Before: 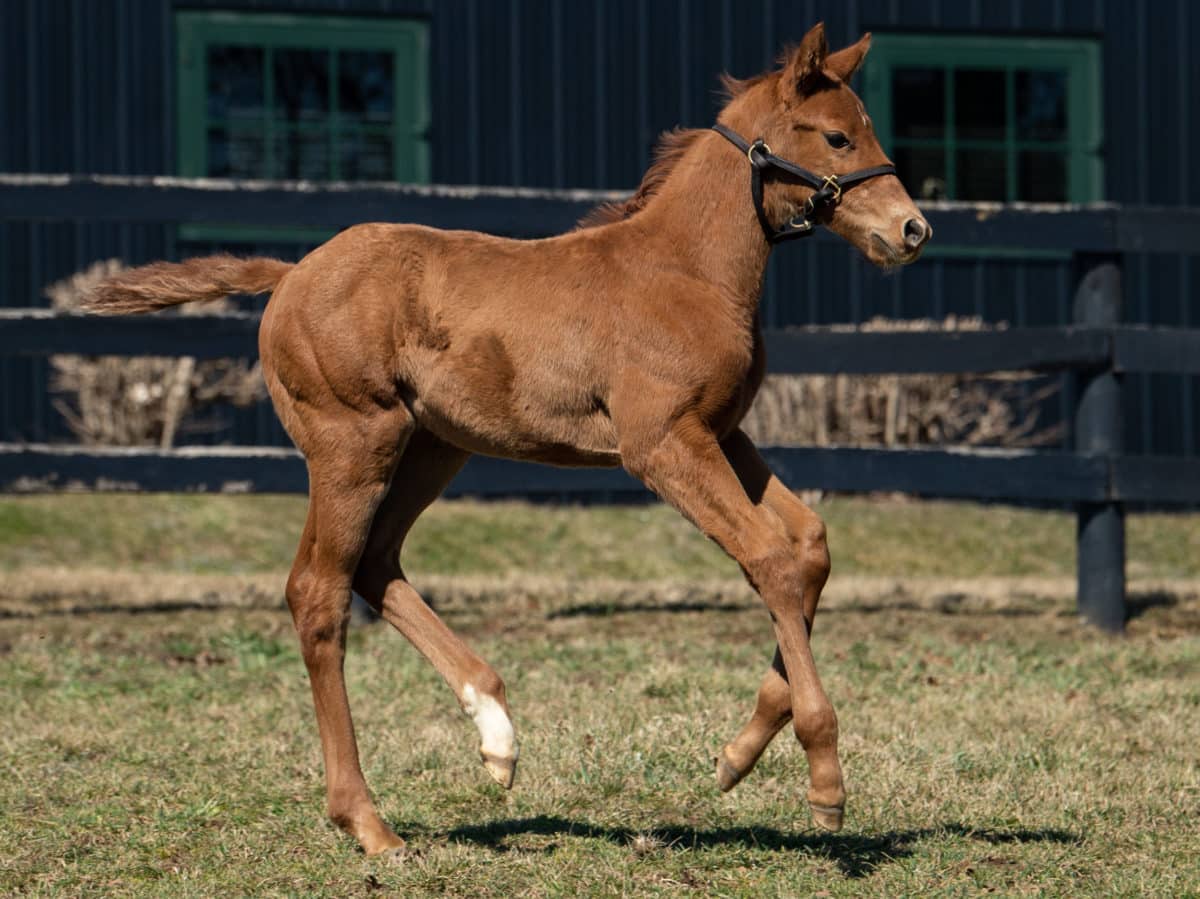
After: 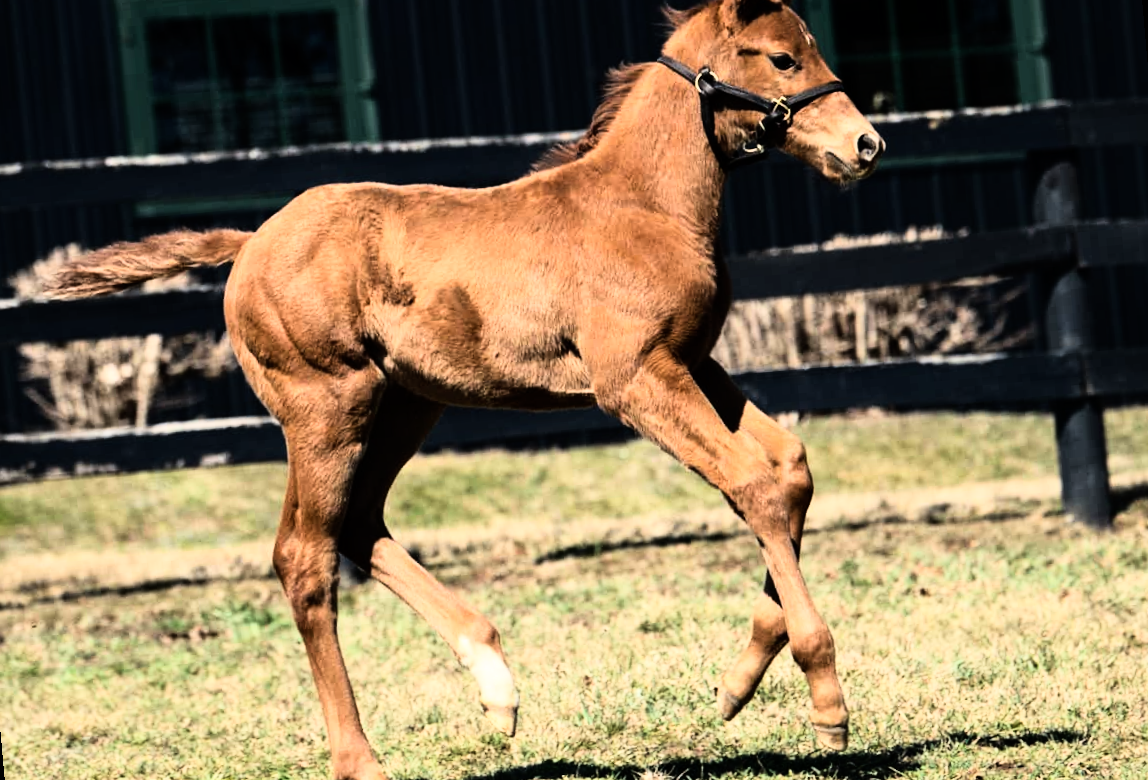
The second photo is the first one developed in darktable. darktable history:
rotate and perspective: rotation -5°, crop left 0.05, crop right 0.952, crop top 0.11, crop bottom 0.89
rgb curve: curves: ch0 [(0, 0) (0.21, 0.15) (0.24, 0.21) (0.5, 0.75) (0.75, 0.96) (0.89, 0.99) (1, 1)]; ch1 [(0, 0.02) (0.21, 0.13) (0.25, 0.2) (0.5, 0.67) (0.75, 0.9) (0.89, 0.97) (1, 1)]; ch2 [(0, 0.02) (0.21, 0.13) (0.25, 0.2) (0.5, 0.67) (0.75, 0.9) (0.89, 0.97) (1, 1)], compensate middle gray true
